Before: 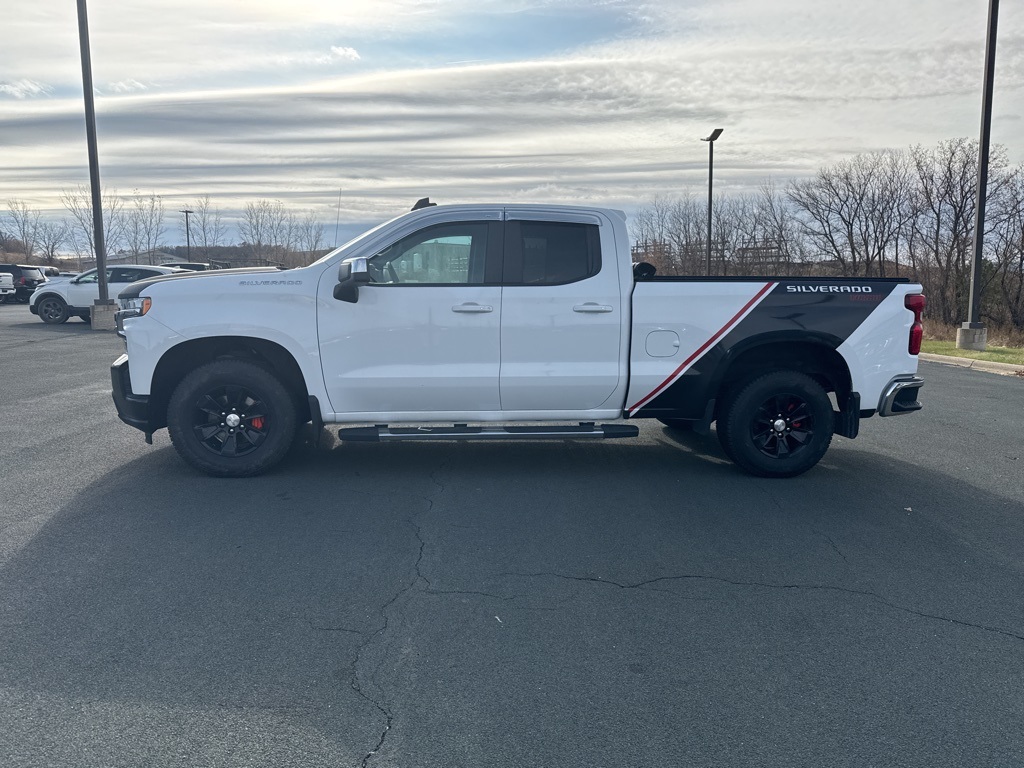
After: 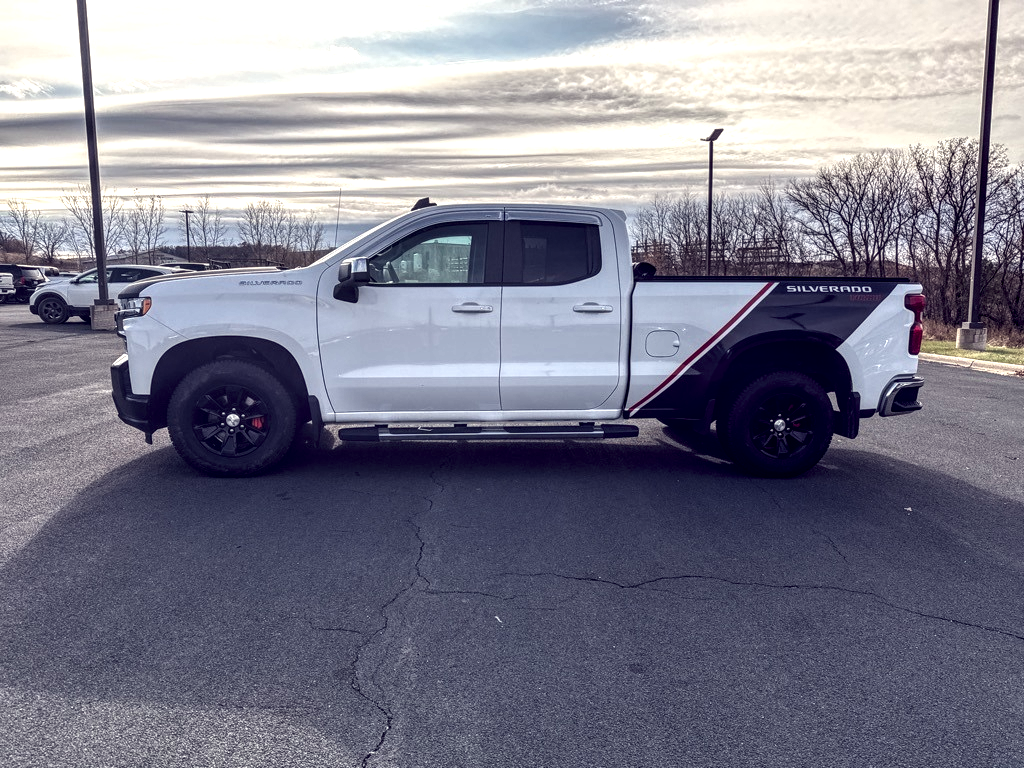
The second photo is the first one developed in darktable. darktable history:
local contrast: highlights 19%, detail 186%
color balance: lift [1.001, 0.997, 0.99, 1.01], gamma [1.007, 1, 0.975, 1.025], gain [1, 1.065, 1.052, 0.935], contrast 13.25%
